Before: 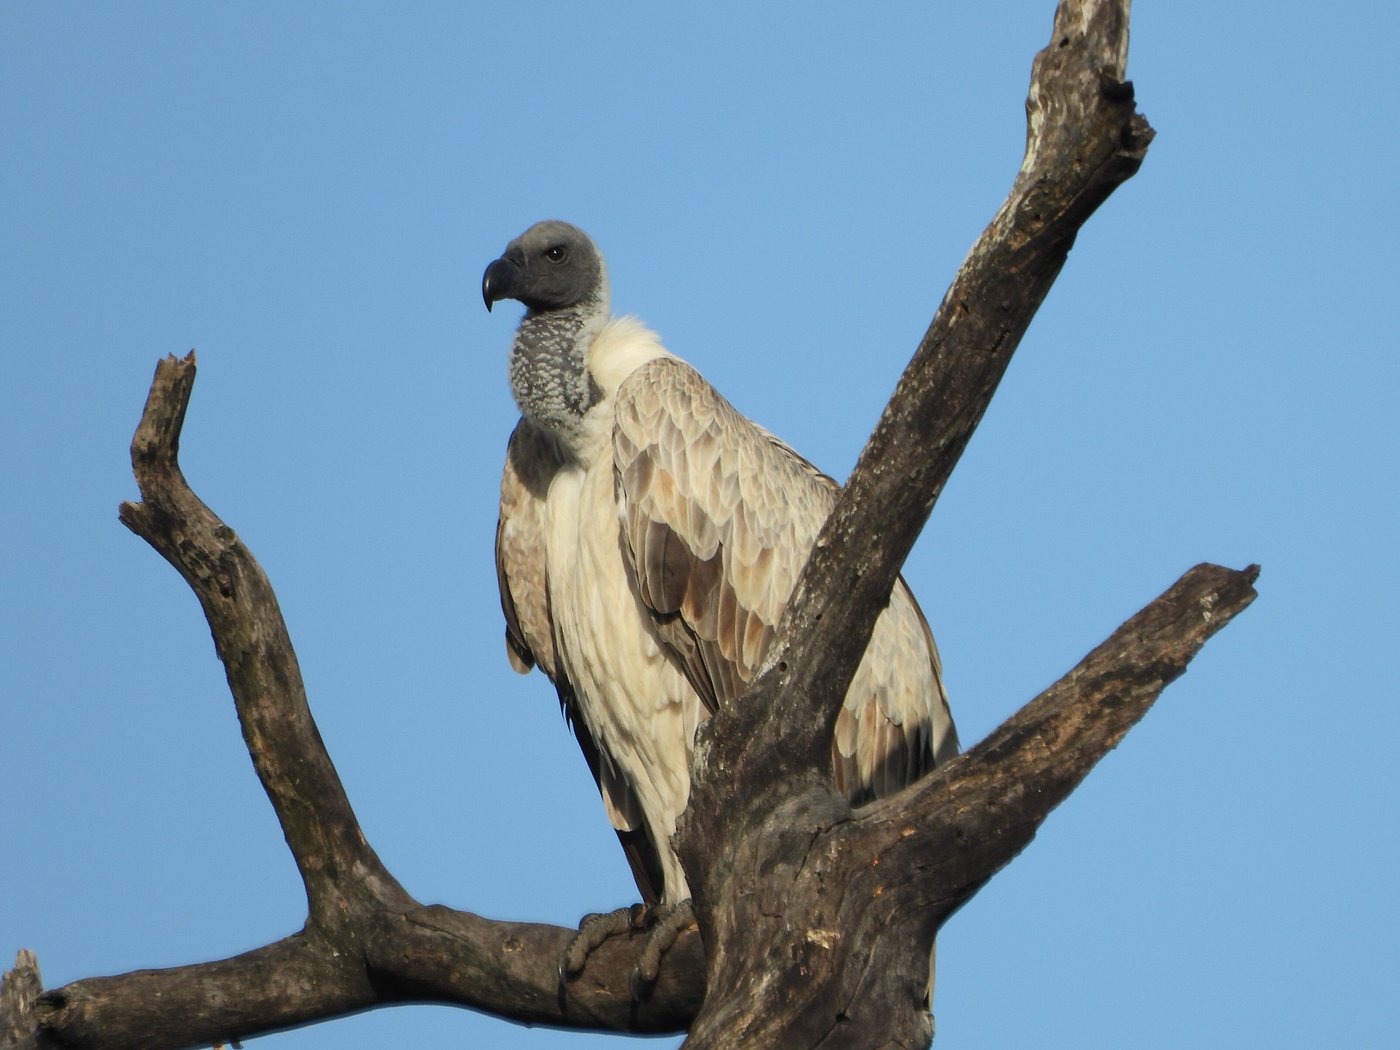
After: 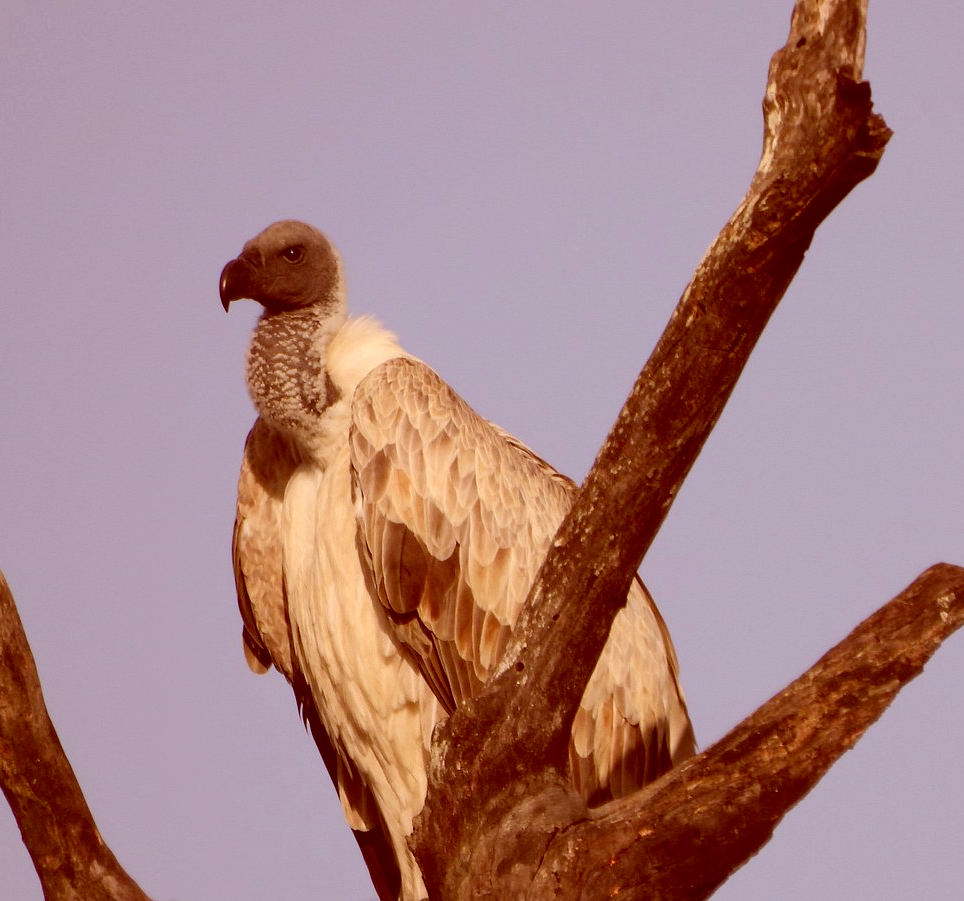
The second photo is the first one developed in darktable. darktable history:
color zones: curves: ch1 [(0.25, 0.61) (0.75, 0.248)]
color correction: highlights a* 9.16, highlights b* 8.86, shadows a* 39.43, shadows b* 39.43, saturation 0.795
crop: left 18.788%, right 12.316%, bottom 14.189%
